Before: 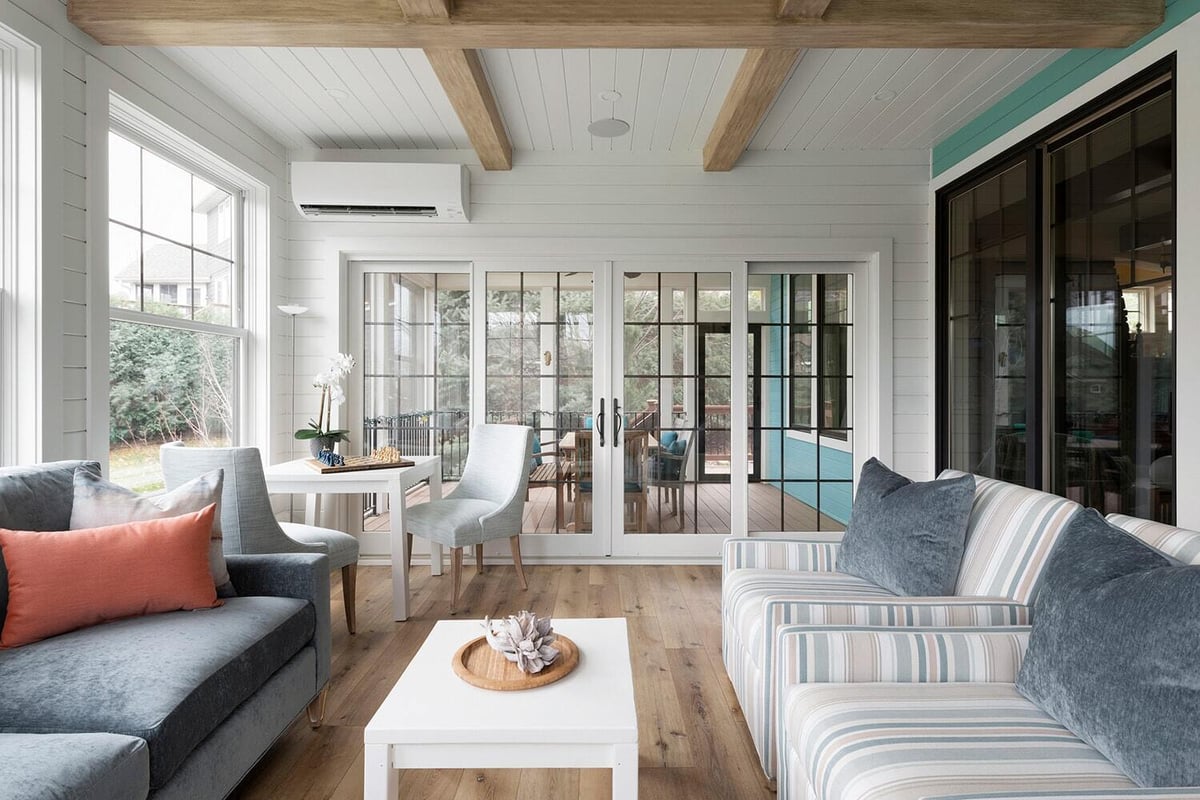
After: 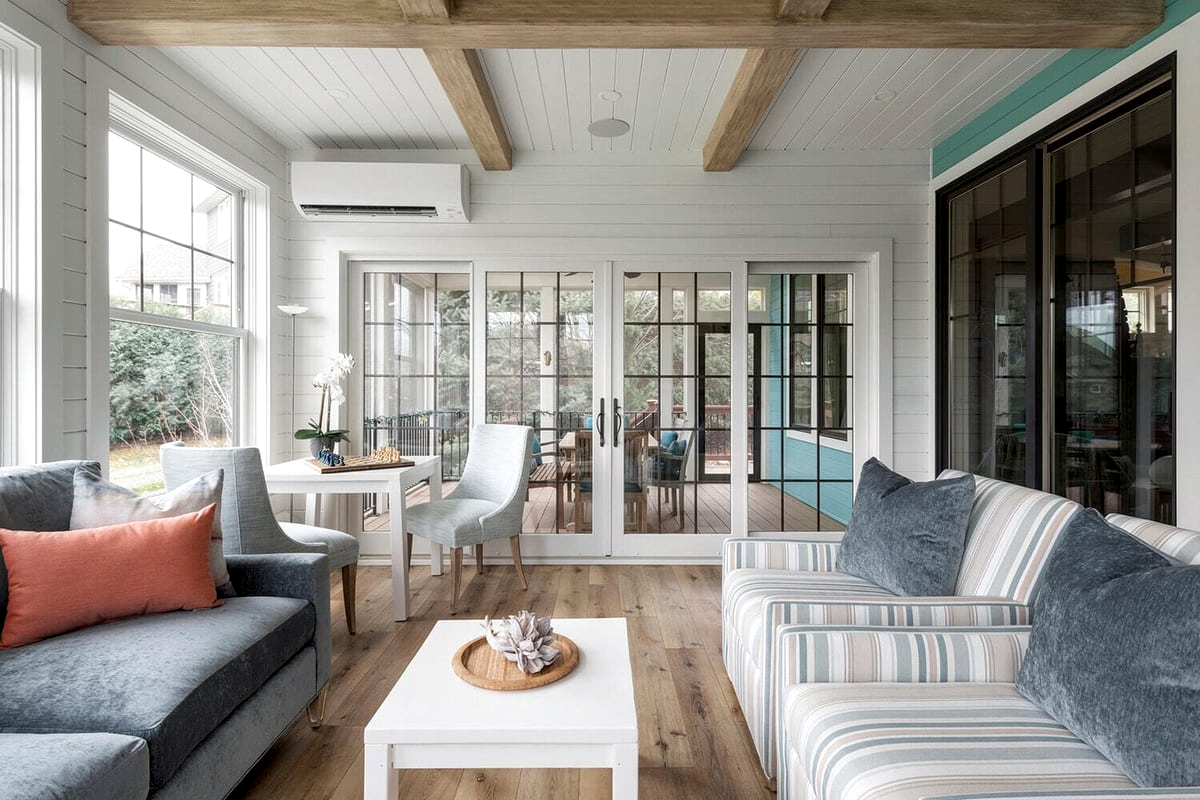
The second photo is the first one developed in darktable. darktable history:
local contrast: detail 130%
levels: mode automatic, levels [0.044, 0.475, 0.791]
